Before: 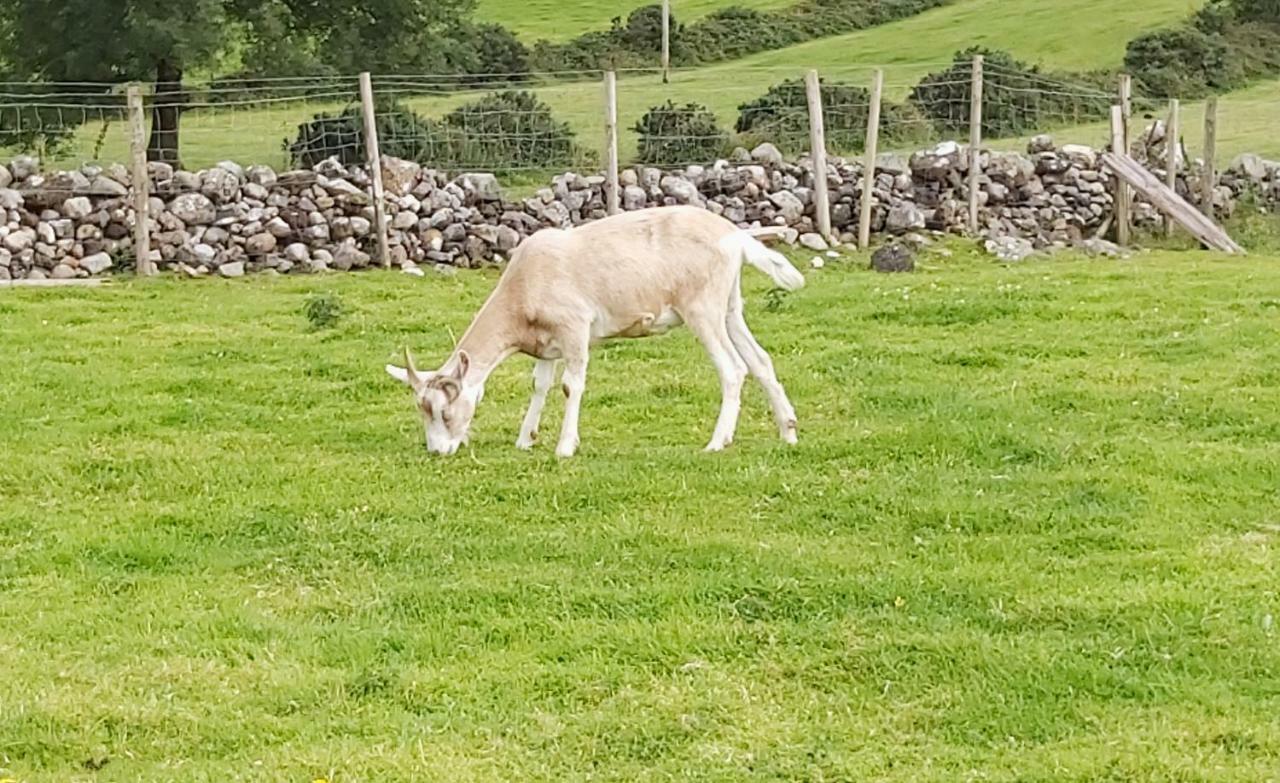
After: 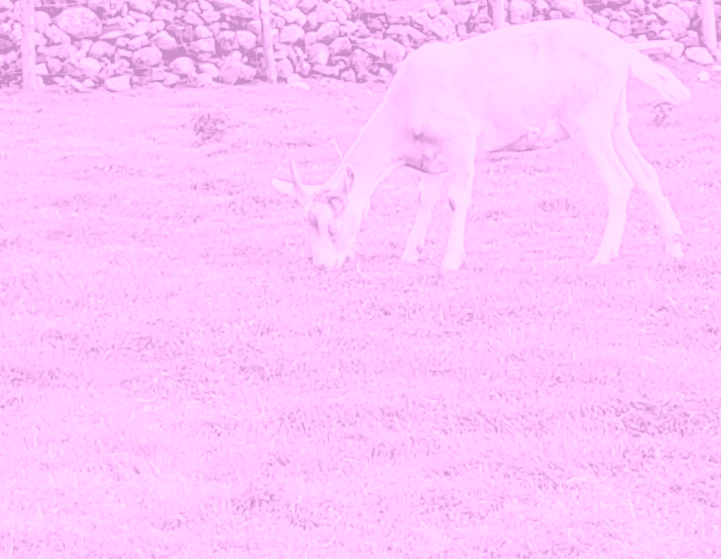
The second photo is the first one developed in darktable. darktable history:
crop: left 8.966%, top 23.852%, right 34.699%, bottom 4.703%
colorize: hue 331.2°, saturation 75%, source mix 30.28%, lightness 70.52%, version 1
local contrast: on, module defaults
exposure: black level correction 0.046, exposure -0.228 EV, compensate highlight preservation false
color calibration: x 0.38, y 0.39, temperature 4086.04 K
